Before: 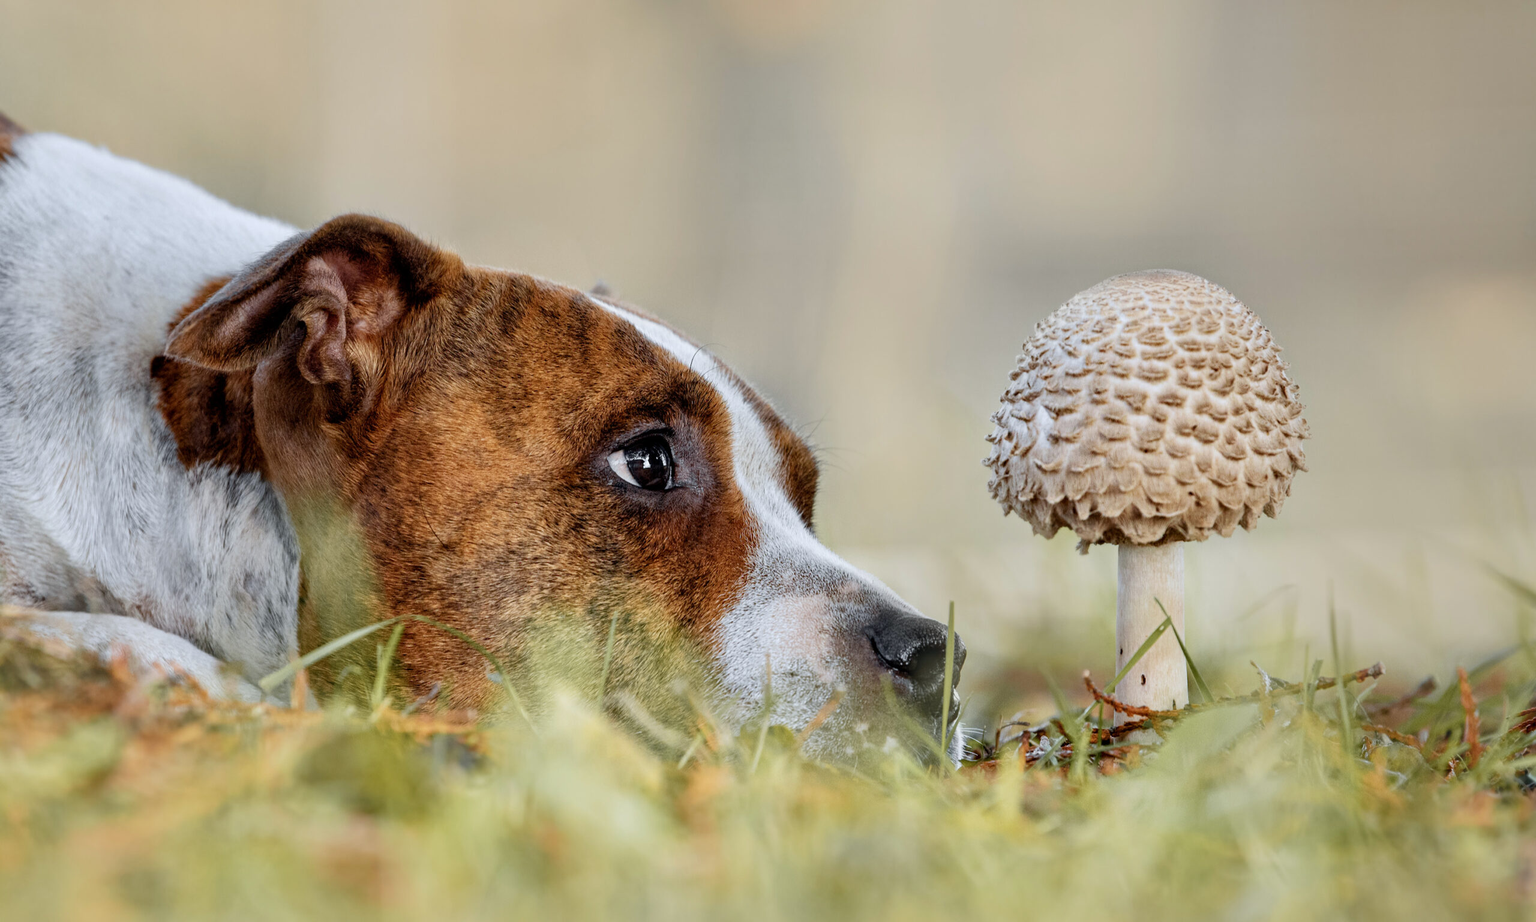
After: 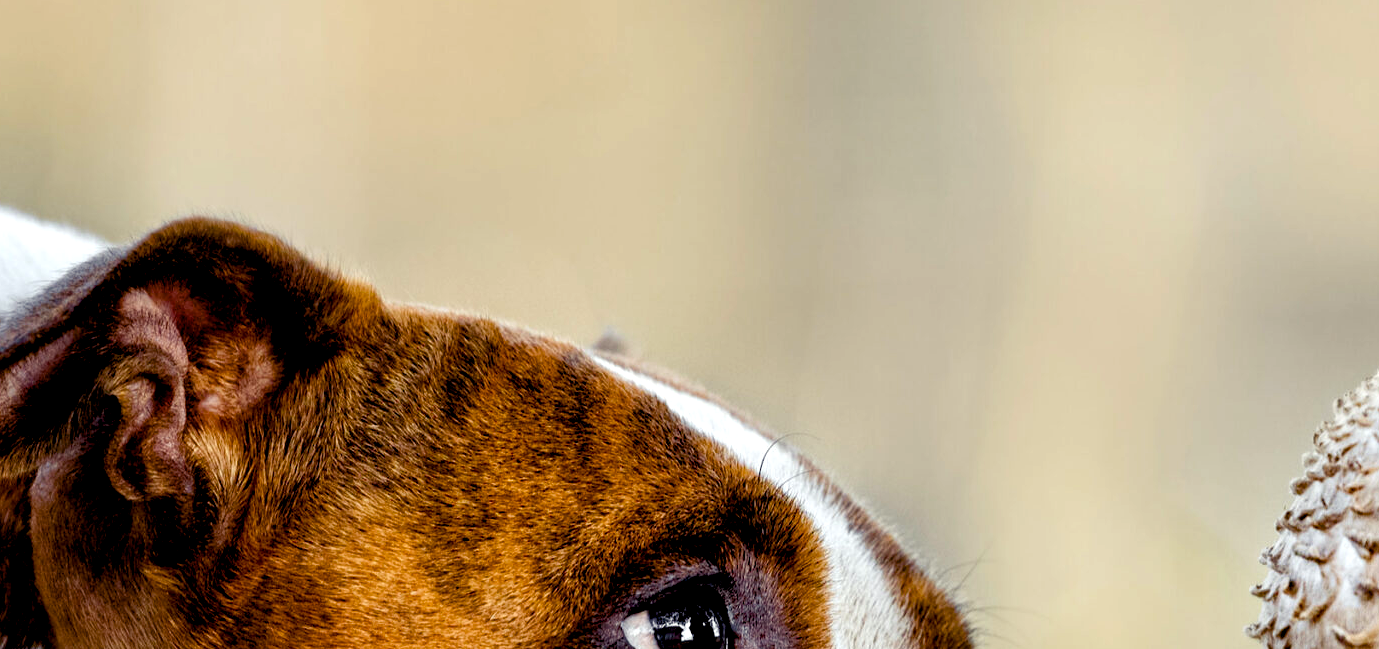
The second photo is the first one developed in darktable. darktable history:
crop: left 15.306%, top 9.065%, right 30.789%, bottom 48.638%
color balance rgb: shadows lift › luminance -21.66%, shadows lift › chroma 6.57%, shadows lift › hue 270°, power › chroma 0.68%, power › hue 60°, highlights gain › luminance 6.08%, highlights gain › chroma 1.33%, highlights gain › hue 90°, global offset › luminance -0.87%, perceptual saturation grading › global saturation 26.86%, perceptual saturation grading › highlights -28.39%, perceptual saturation grading › mid-tones 15.22%, perceptual saturation grading › shadows 33.98%, perceptual brilliance grading › highlights 10%, perceptual brilliance grading › mid-tones 5%
